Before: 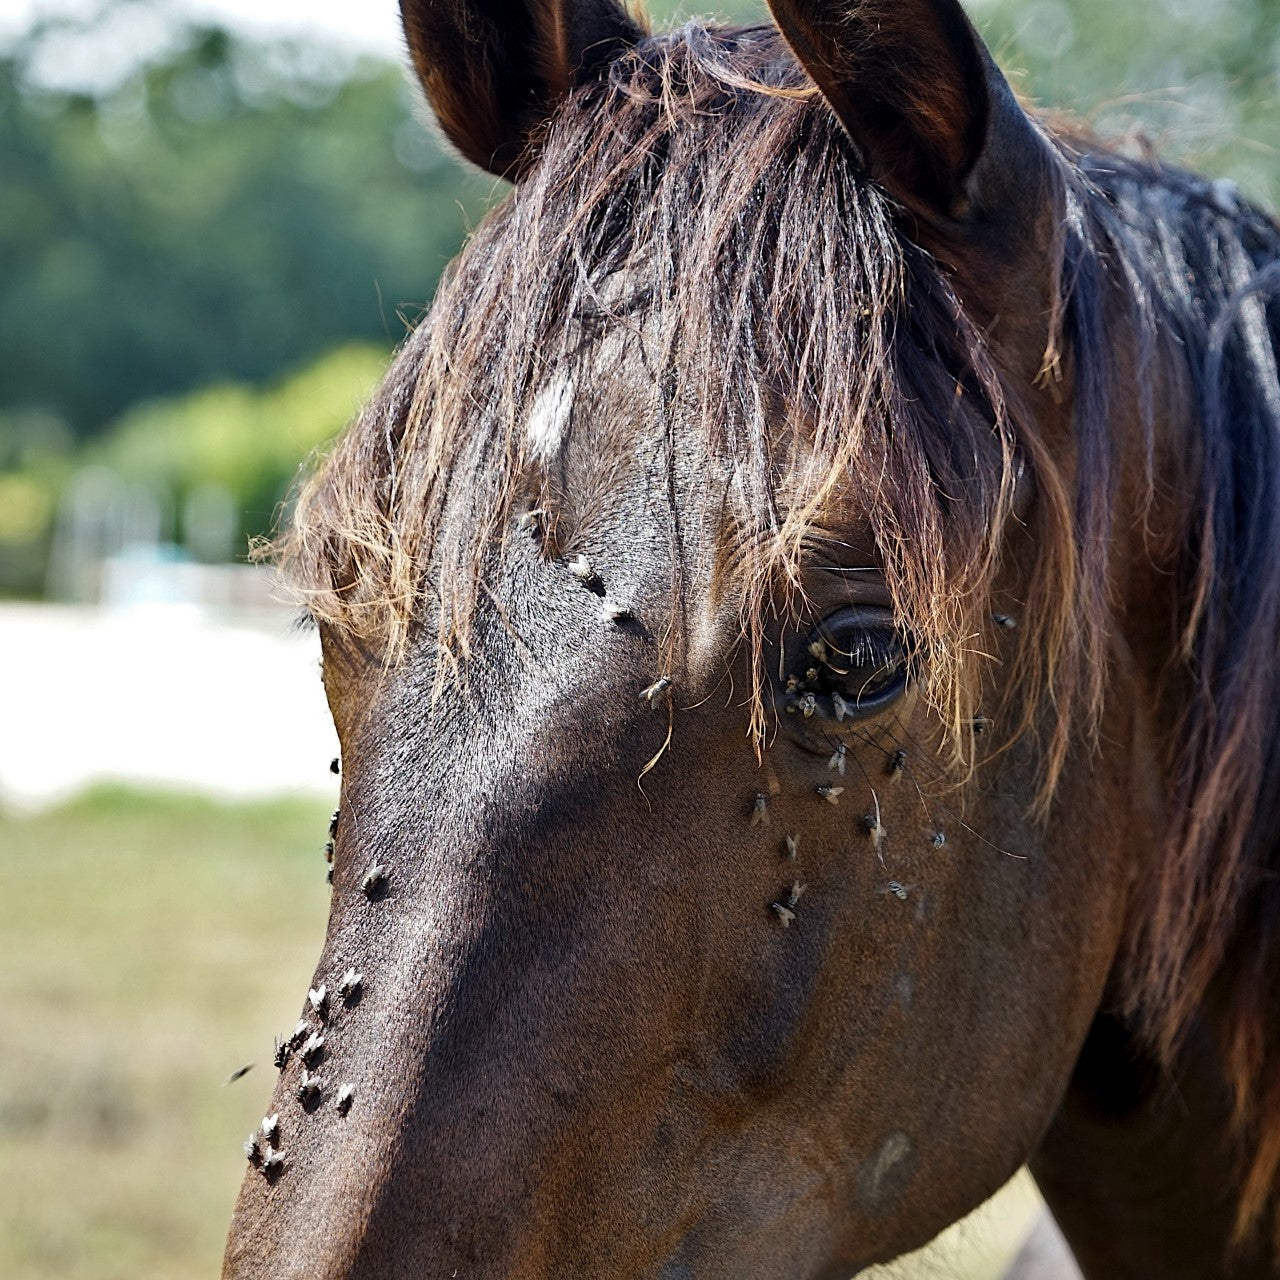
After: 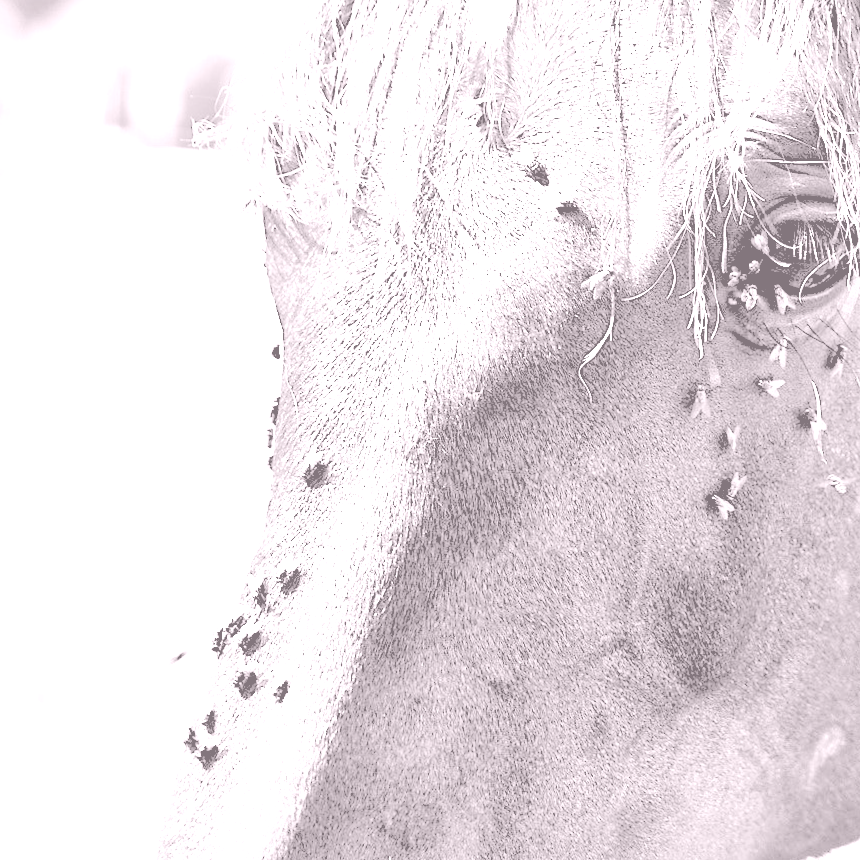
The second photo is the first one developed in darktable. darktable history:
levels: levels [0.072, 0.414, 0.976]
crop and rotate: angle -0.82°, left 3.85%, top 31.828%, right 27.992%
colorize: hue 25.2°, saturation 83%, source mix 82%, lightness 79%, version 1
shadows and highlights: on, module defaults
